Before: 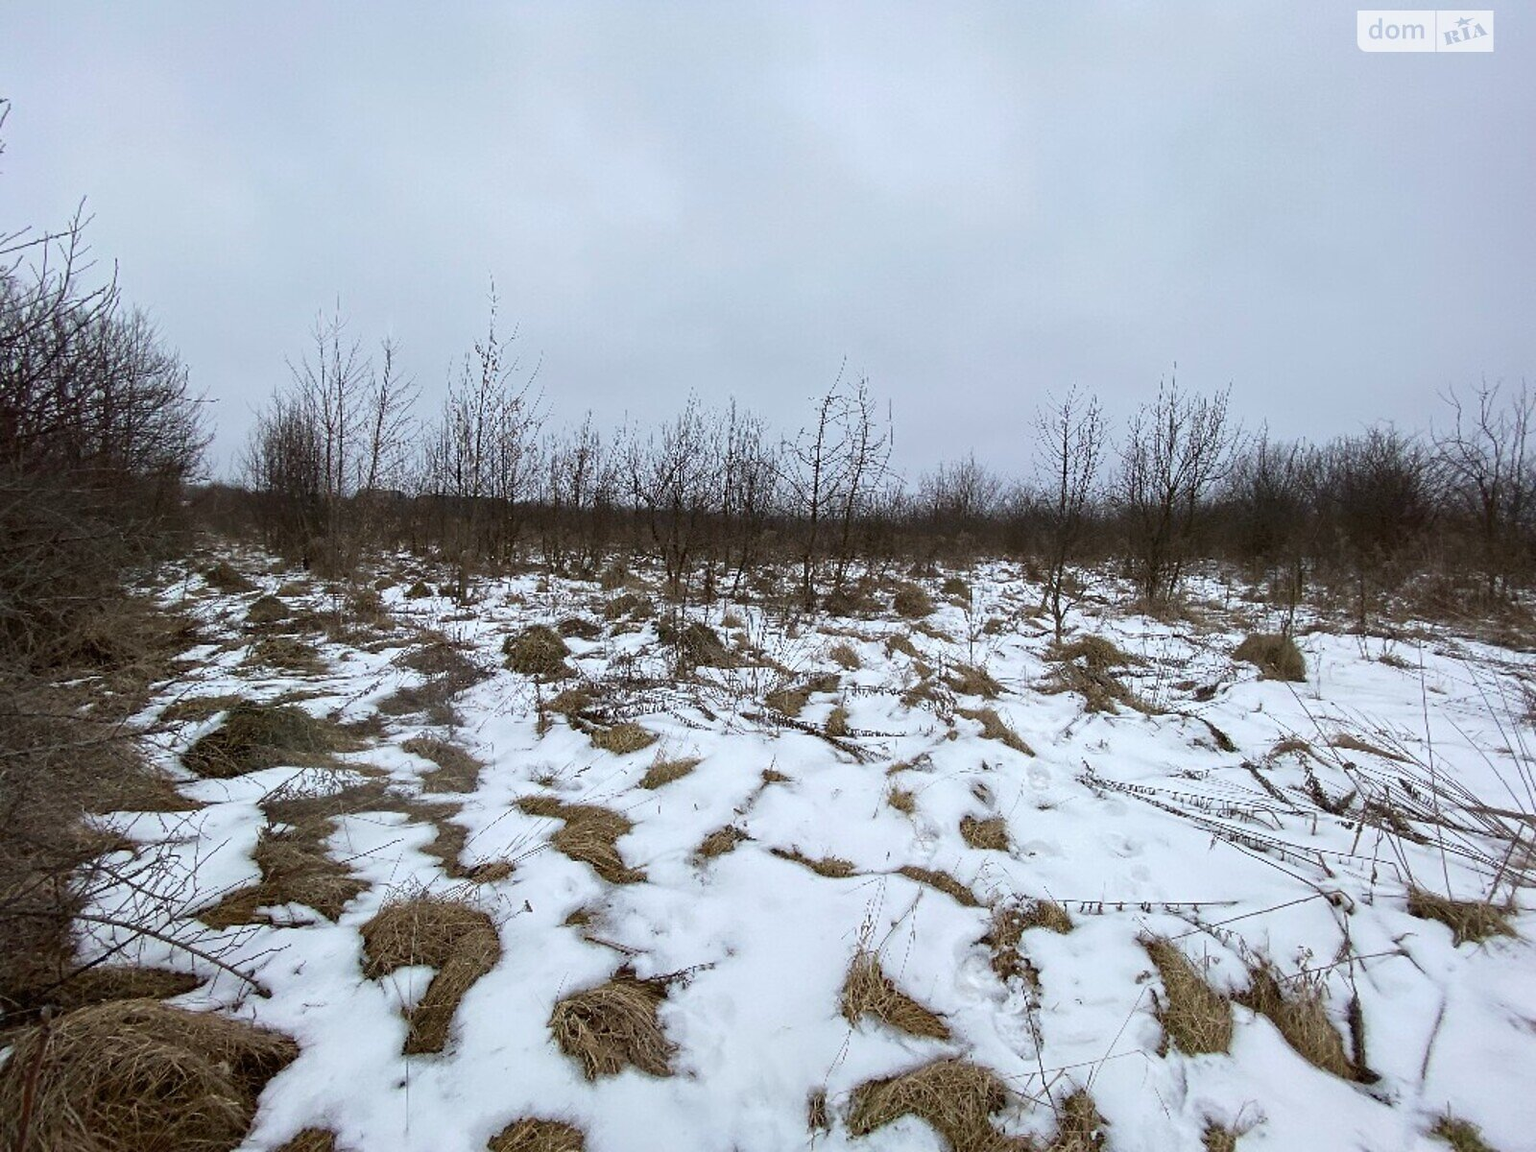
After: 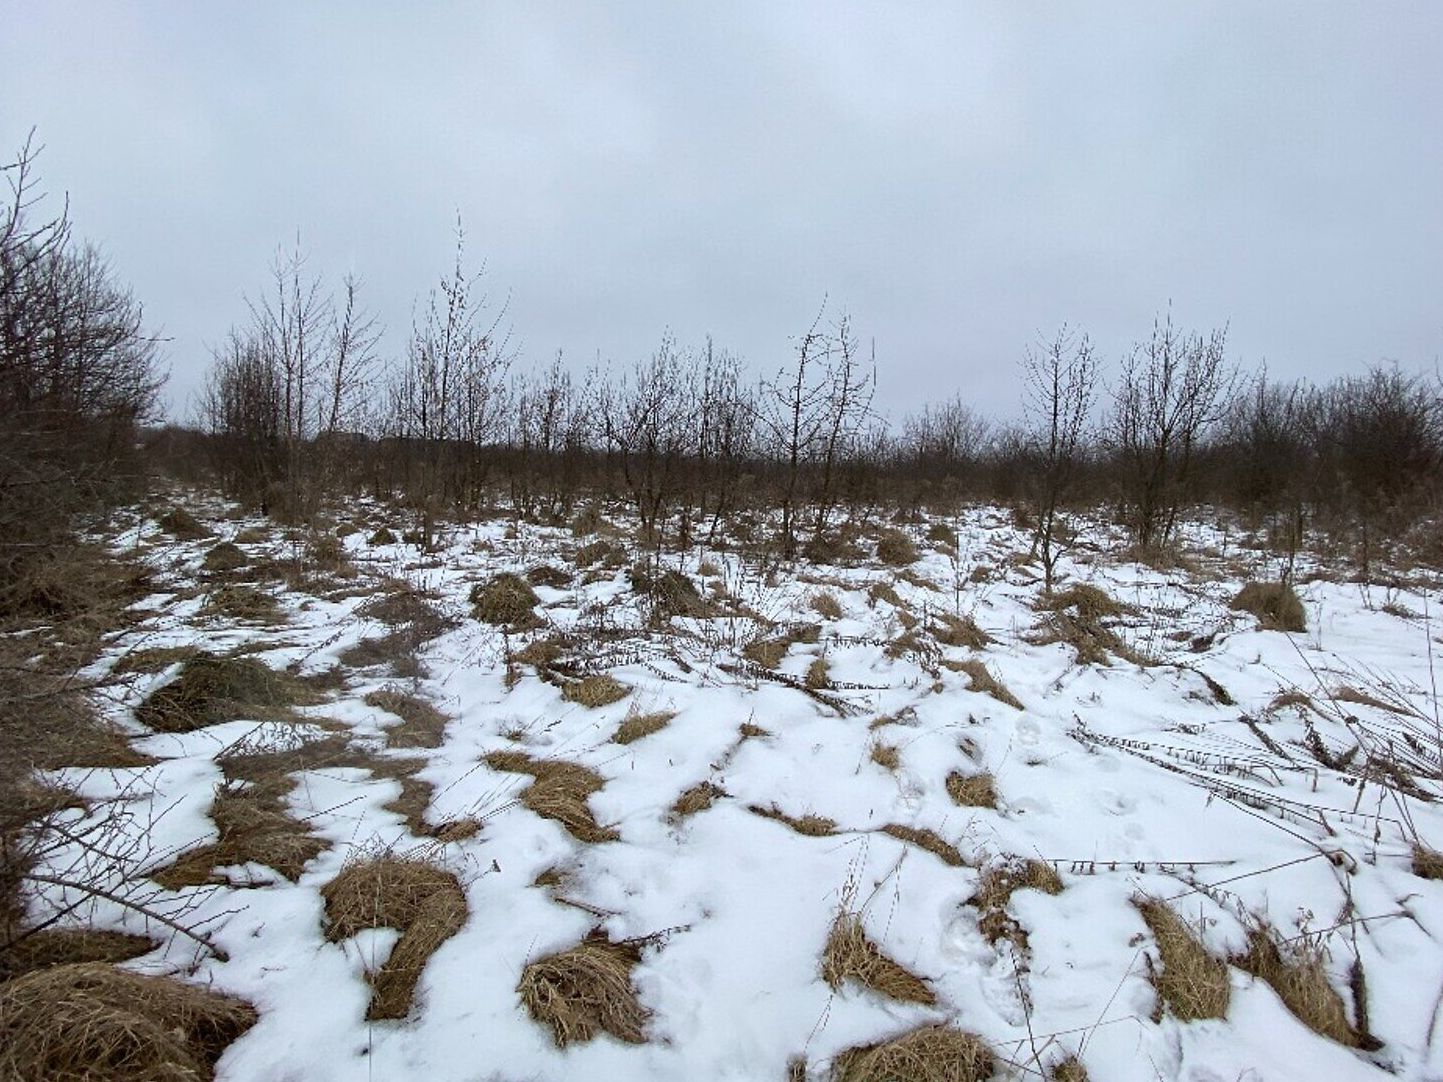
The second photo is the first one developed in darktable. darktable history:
crop: left 3.394%, top 6.509%, right 6.398%, bottom 3.285%
